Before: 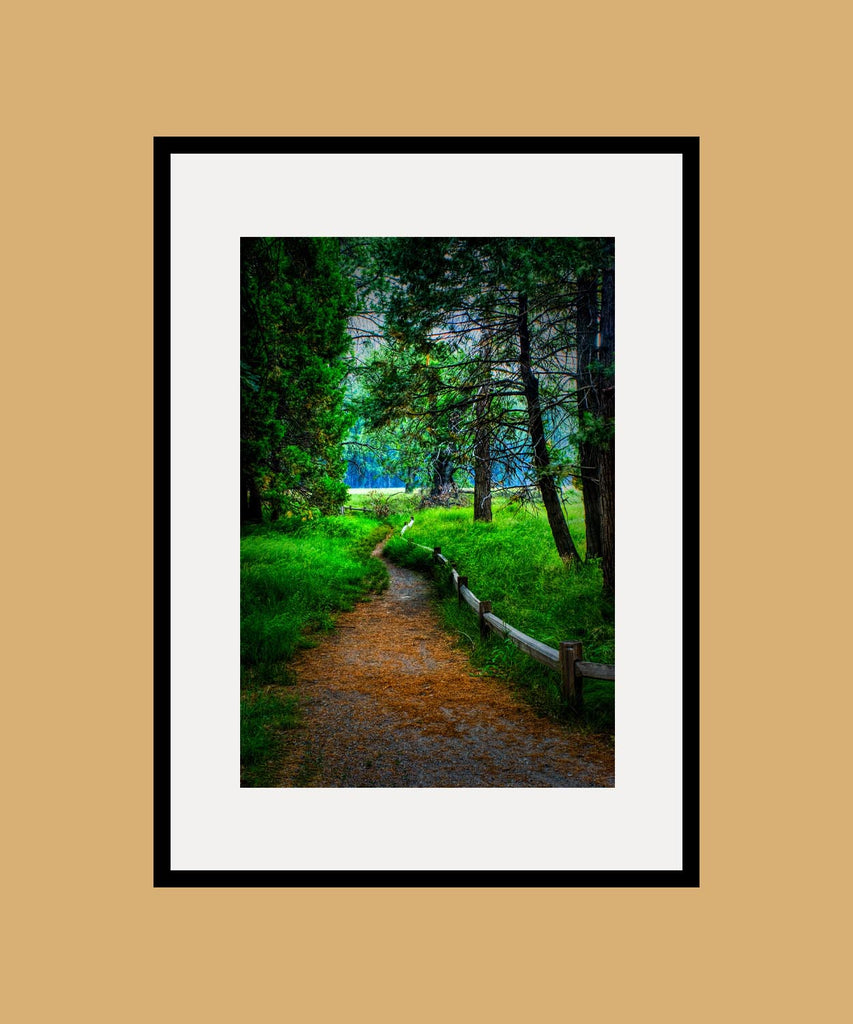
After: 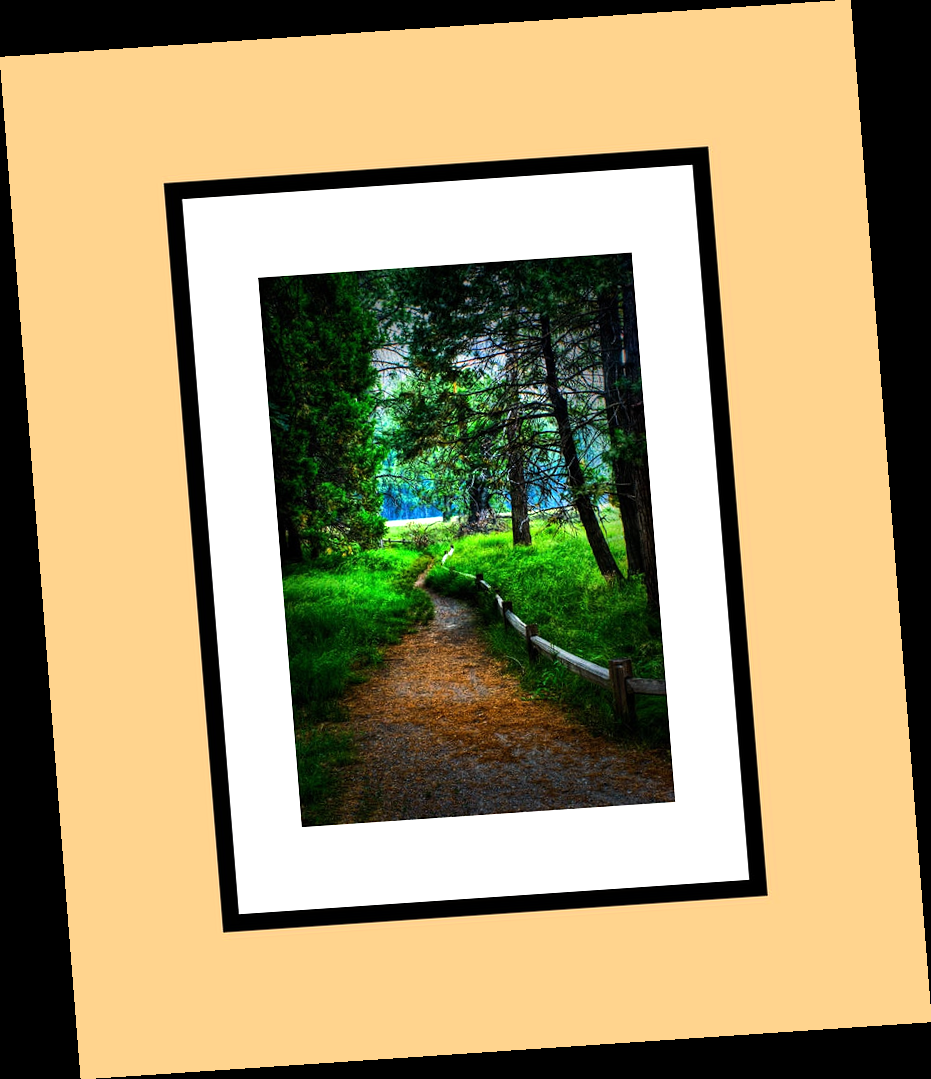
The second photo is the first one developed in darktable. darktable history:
rotate and perspective: rotation -4.2°, shear 0.006, automatic cropping off
tone equalizer: -8 EV -0.75 EV, -7 EV -0.7 EV, -6 EV -0.6 EV, -5 EV -0.4 EV, -3 EV 0.4 EV, -2 EV 0.6 EV, -1 EV 0.7 EV, +0 EV 0.75 EV, edges refinement/feathering 500, mask exposure compensation -1.57 EV, preserve details no
